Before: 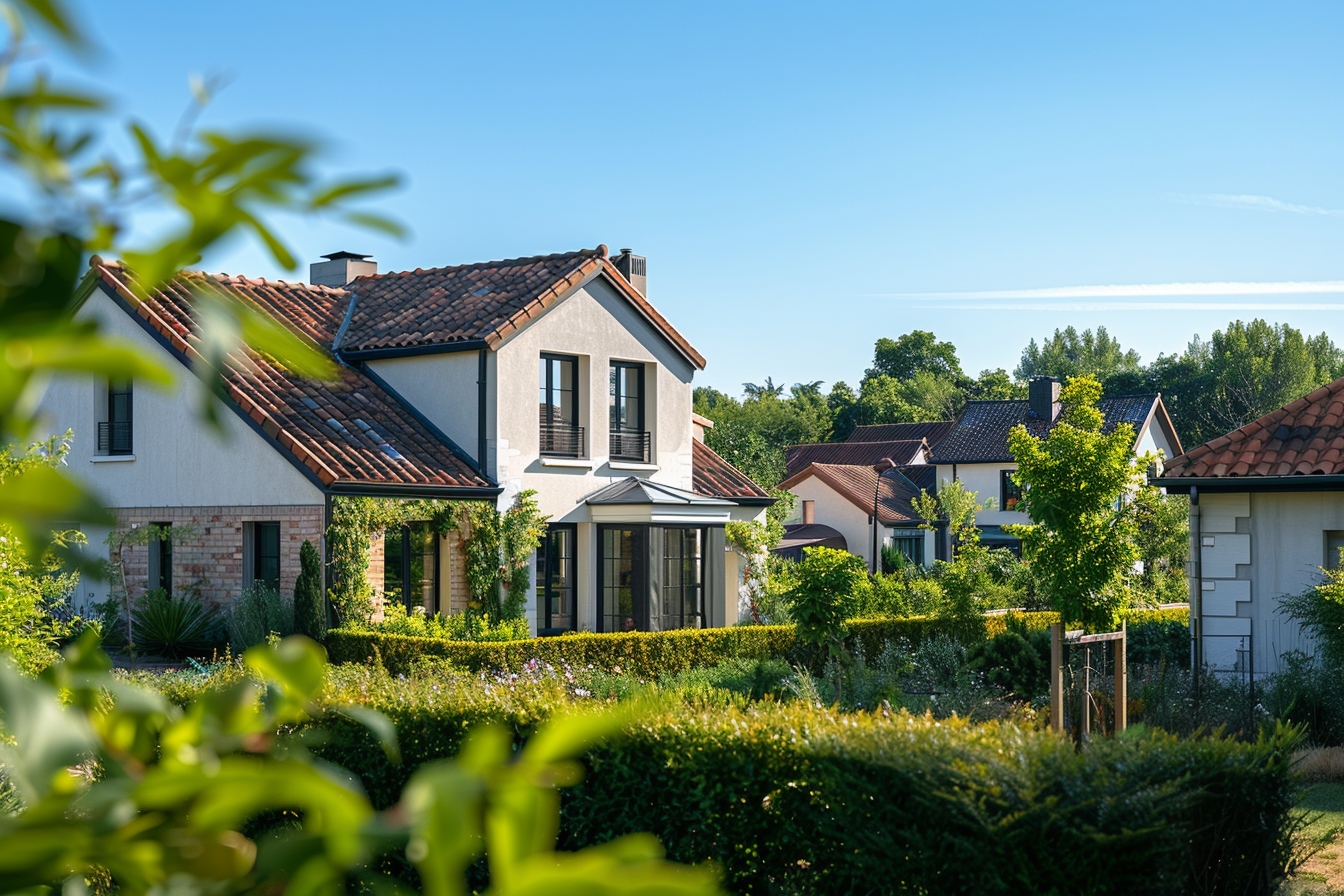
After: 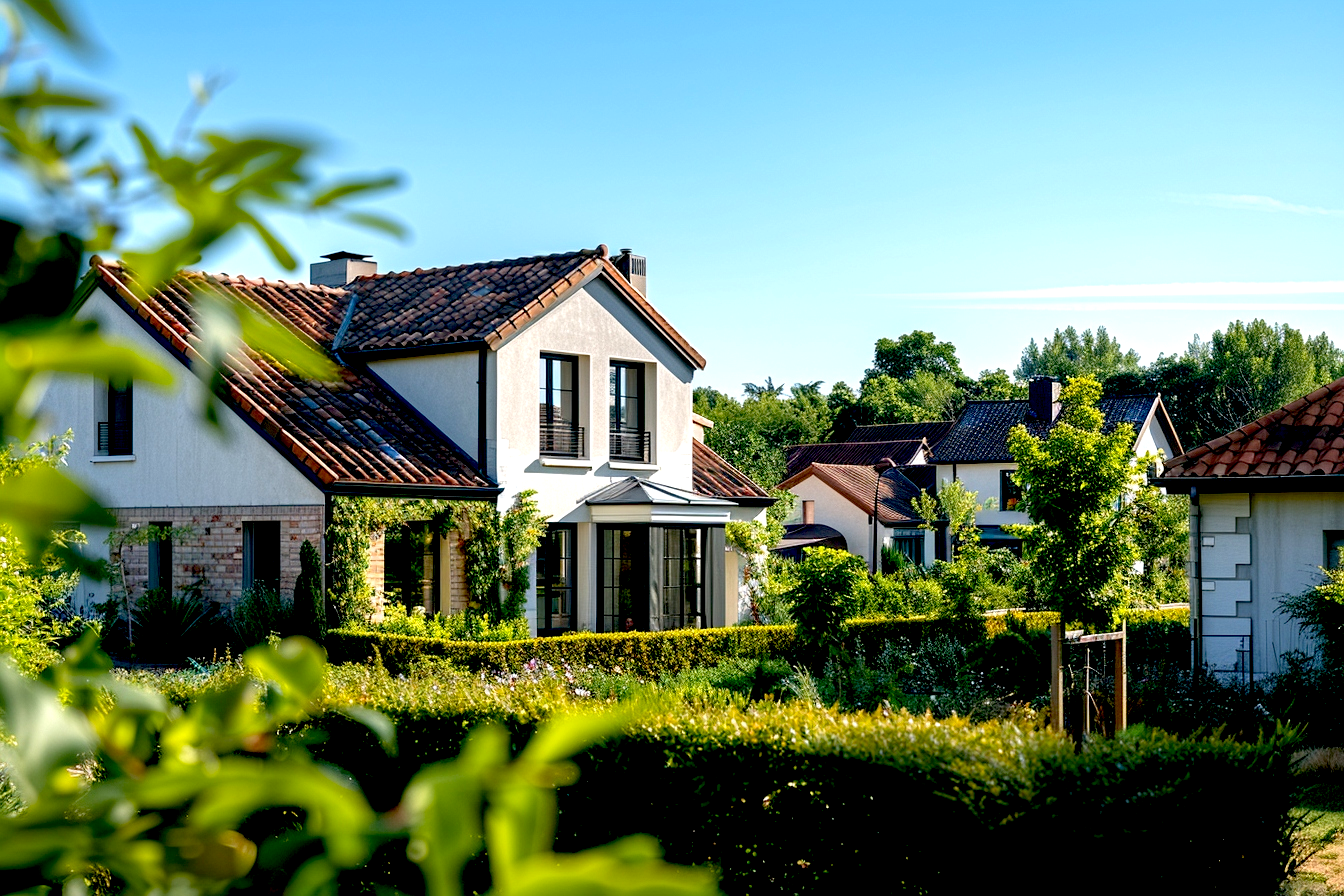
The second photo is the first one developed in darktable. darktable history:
exposure: black level correction 0.032, exposure 0.323 EV, compensate exposure bias true, compensate highlight preservation false
local contrast: highlights 103%, shadows 101%, detail 119%, midtone range 0.2
